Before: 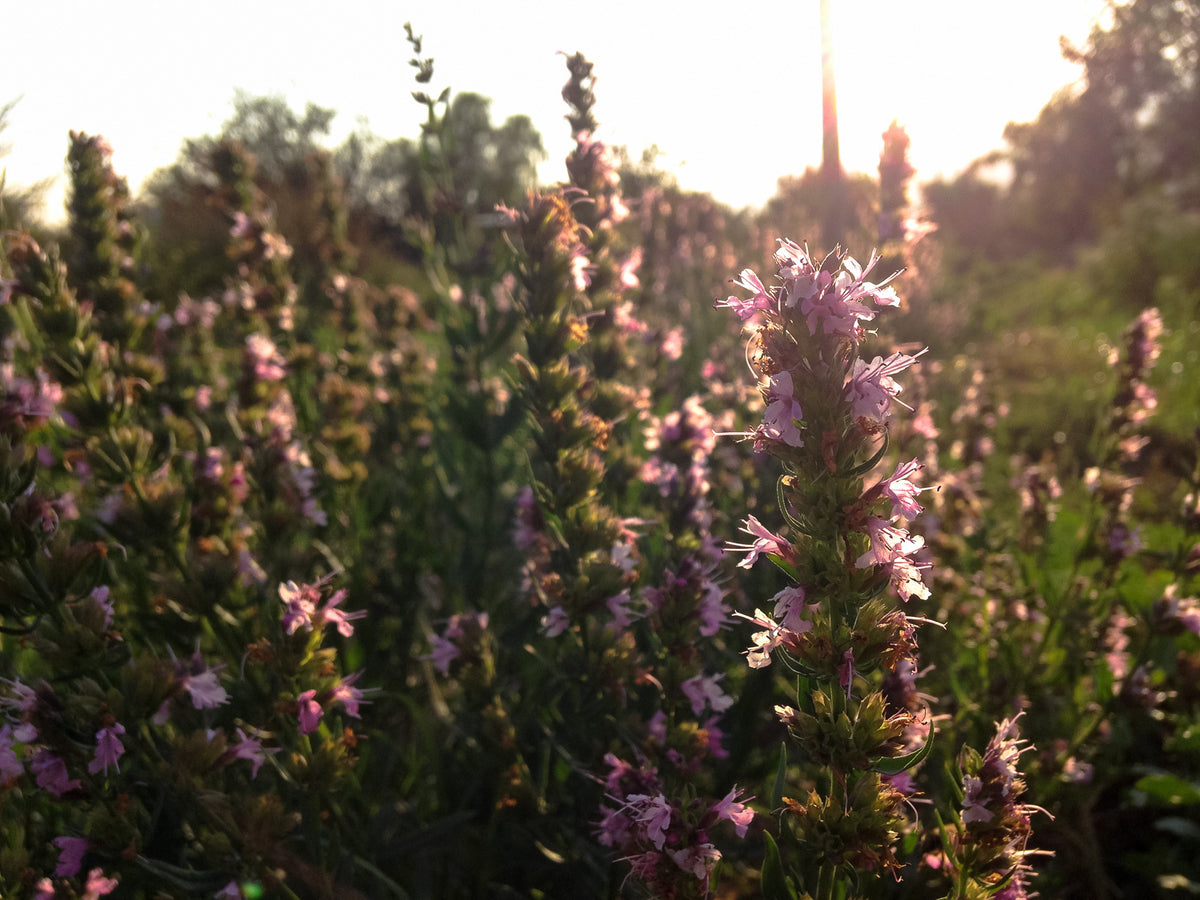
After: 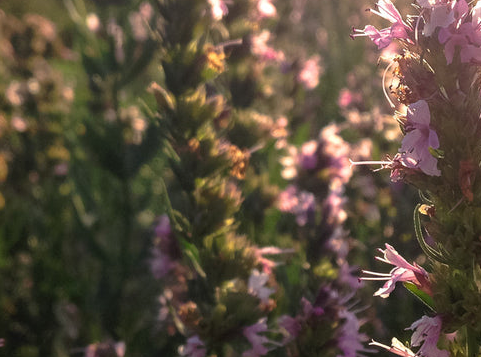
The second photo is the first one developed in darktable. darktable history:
crop: left 30.253%, top 30.185%, right 29.644%, bottom 30.105%
base curve: curves: ch0 [(0, 0) (0.472, 0.508) (1, 1)], exposure shift 0.01, preserve colors none
